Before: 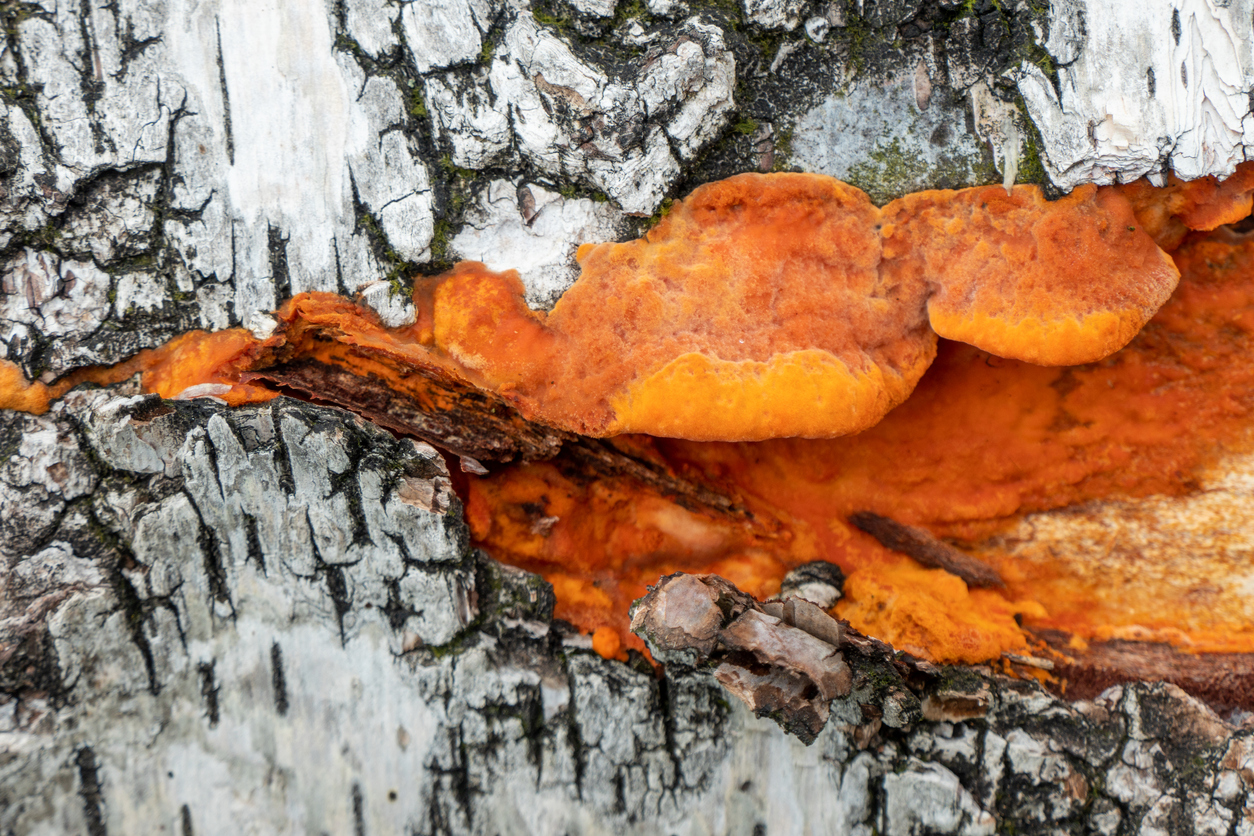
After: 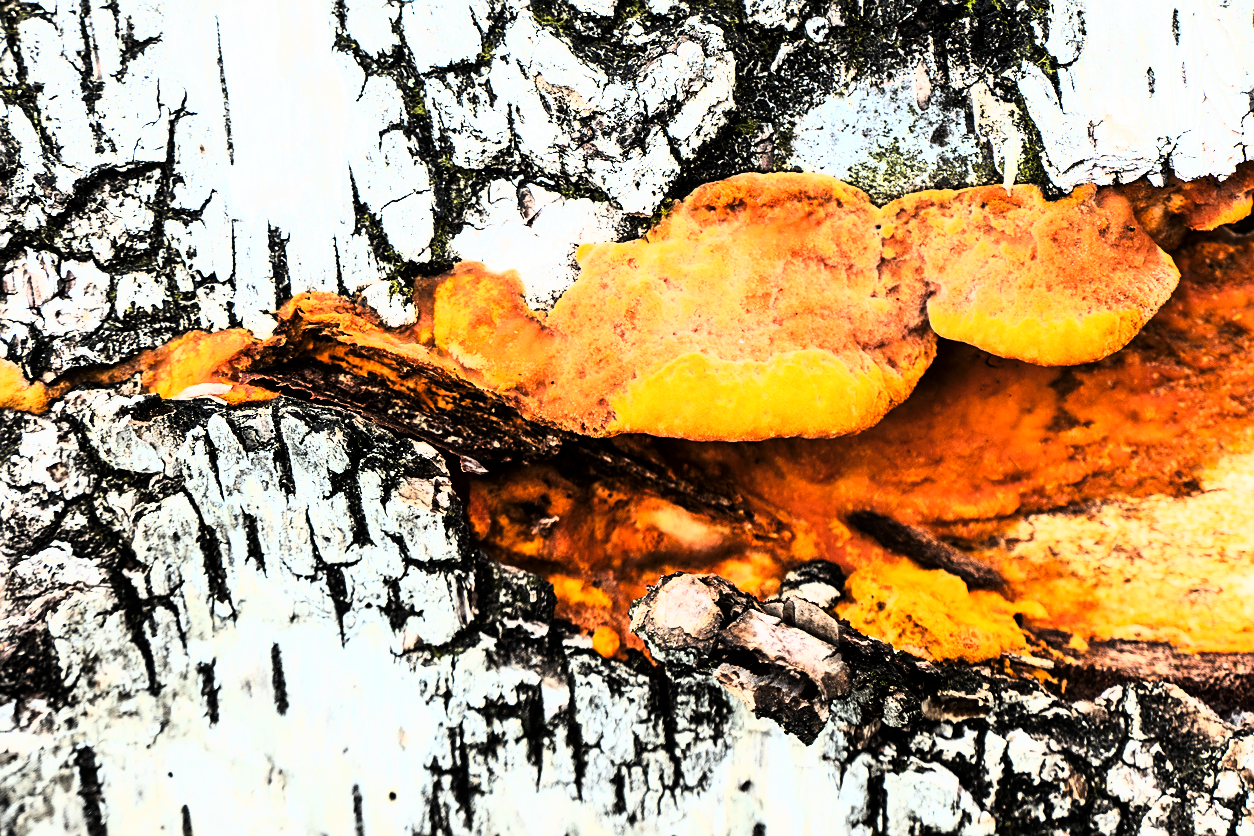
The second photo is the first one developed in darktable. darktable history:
tone curve: curves: ch0 [(0, 0) (0.003, 0) (0.011, 0.001) (0.025, 0.003) (0.044, 0.003) (0.069, 0.006) (0.1, 0.009) (0.136, 0.014) (0.177, 0.029) (0.224, 0.061) (0.277, 0.127) (0.335, 0.218) (0.399, 0.38) (0.468, 0.588) (0.543, 0.809) (0.623, 0.947) (0.709, 0.987) (0.801, 0.99) (0.898, 0.99) (1, 1)], color space Lab, linked channels, preserve colors none
sharpen: on, module defaults
